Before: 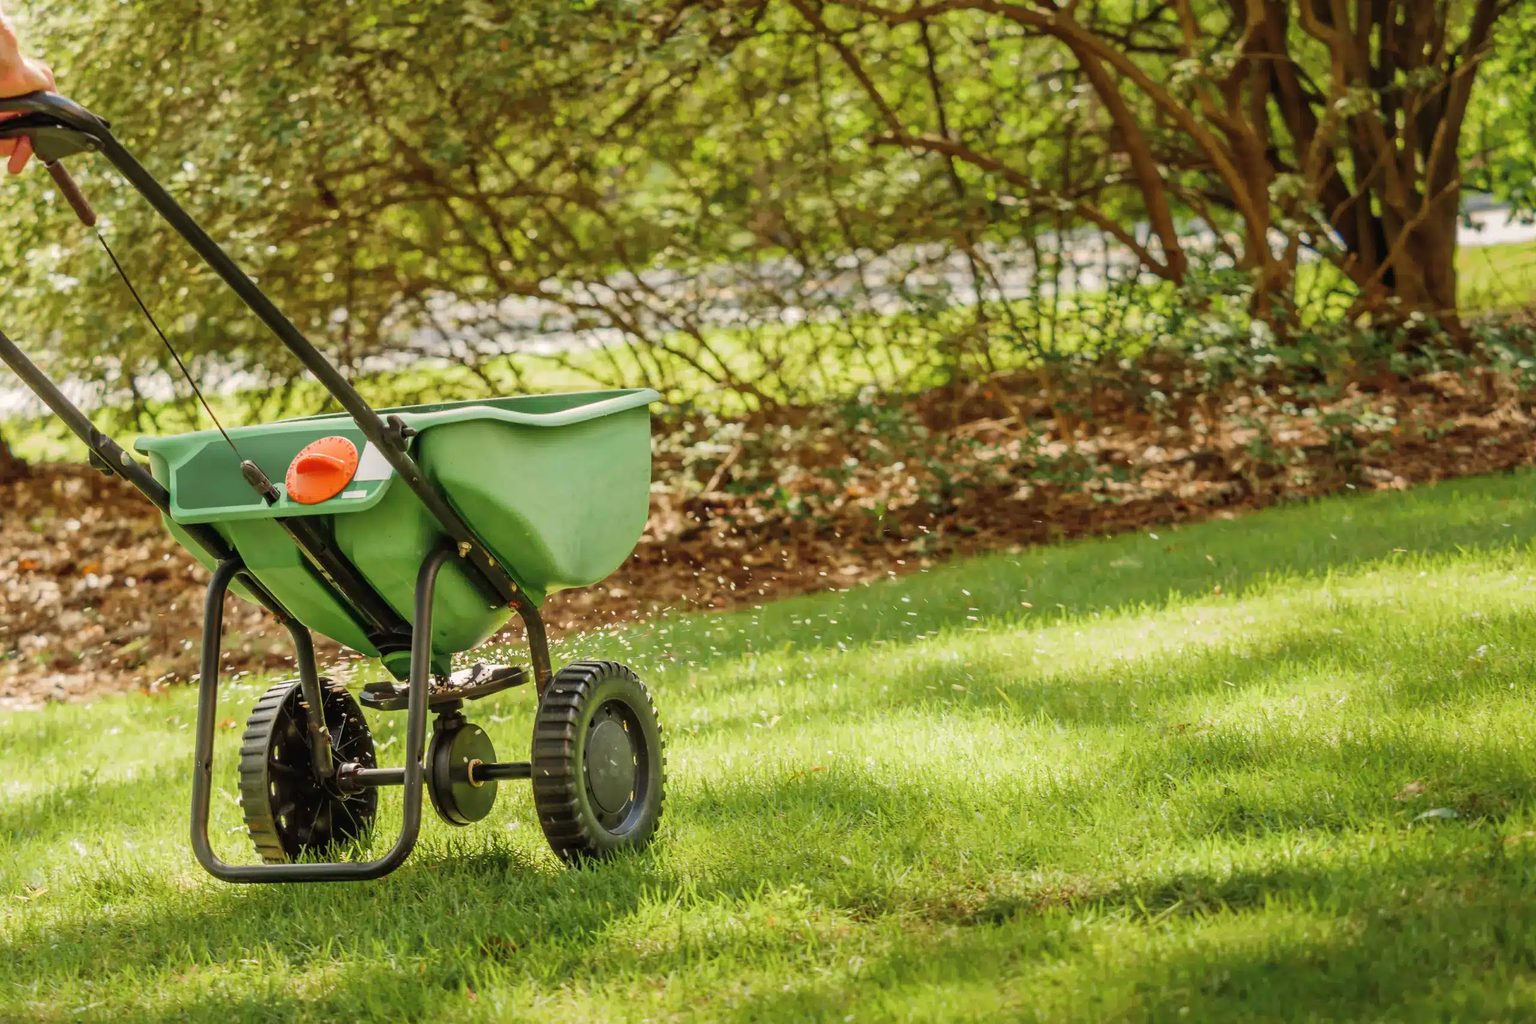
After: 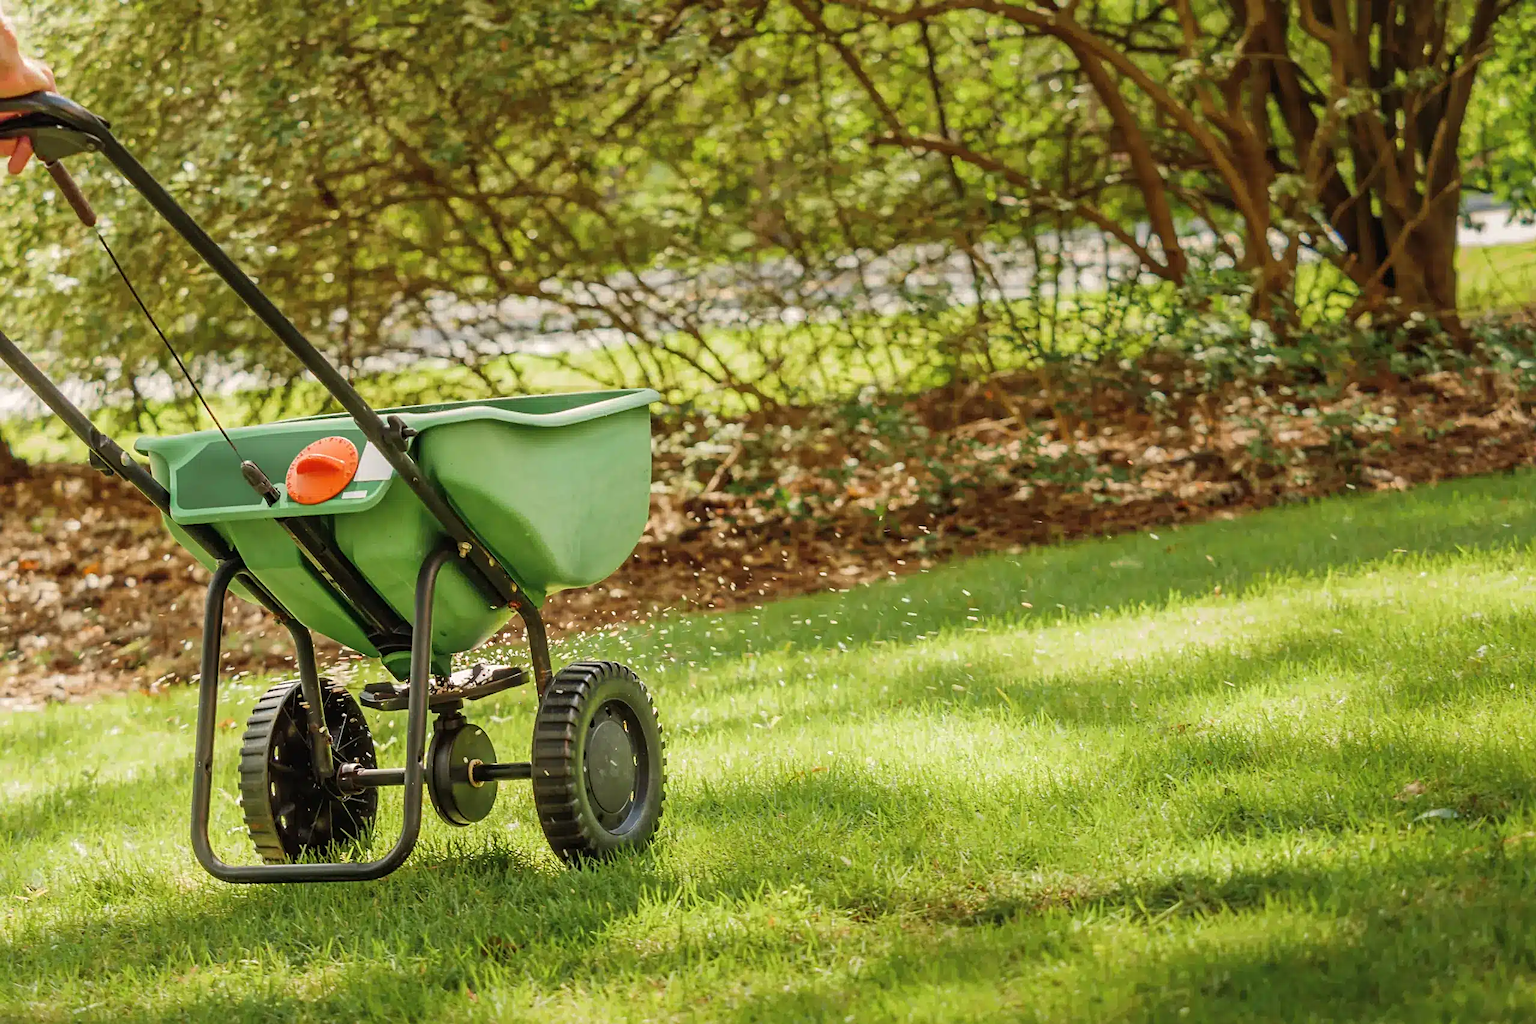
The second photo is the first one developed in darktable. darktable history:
sharpen: radius 2.515, amount 0.328
